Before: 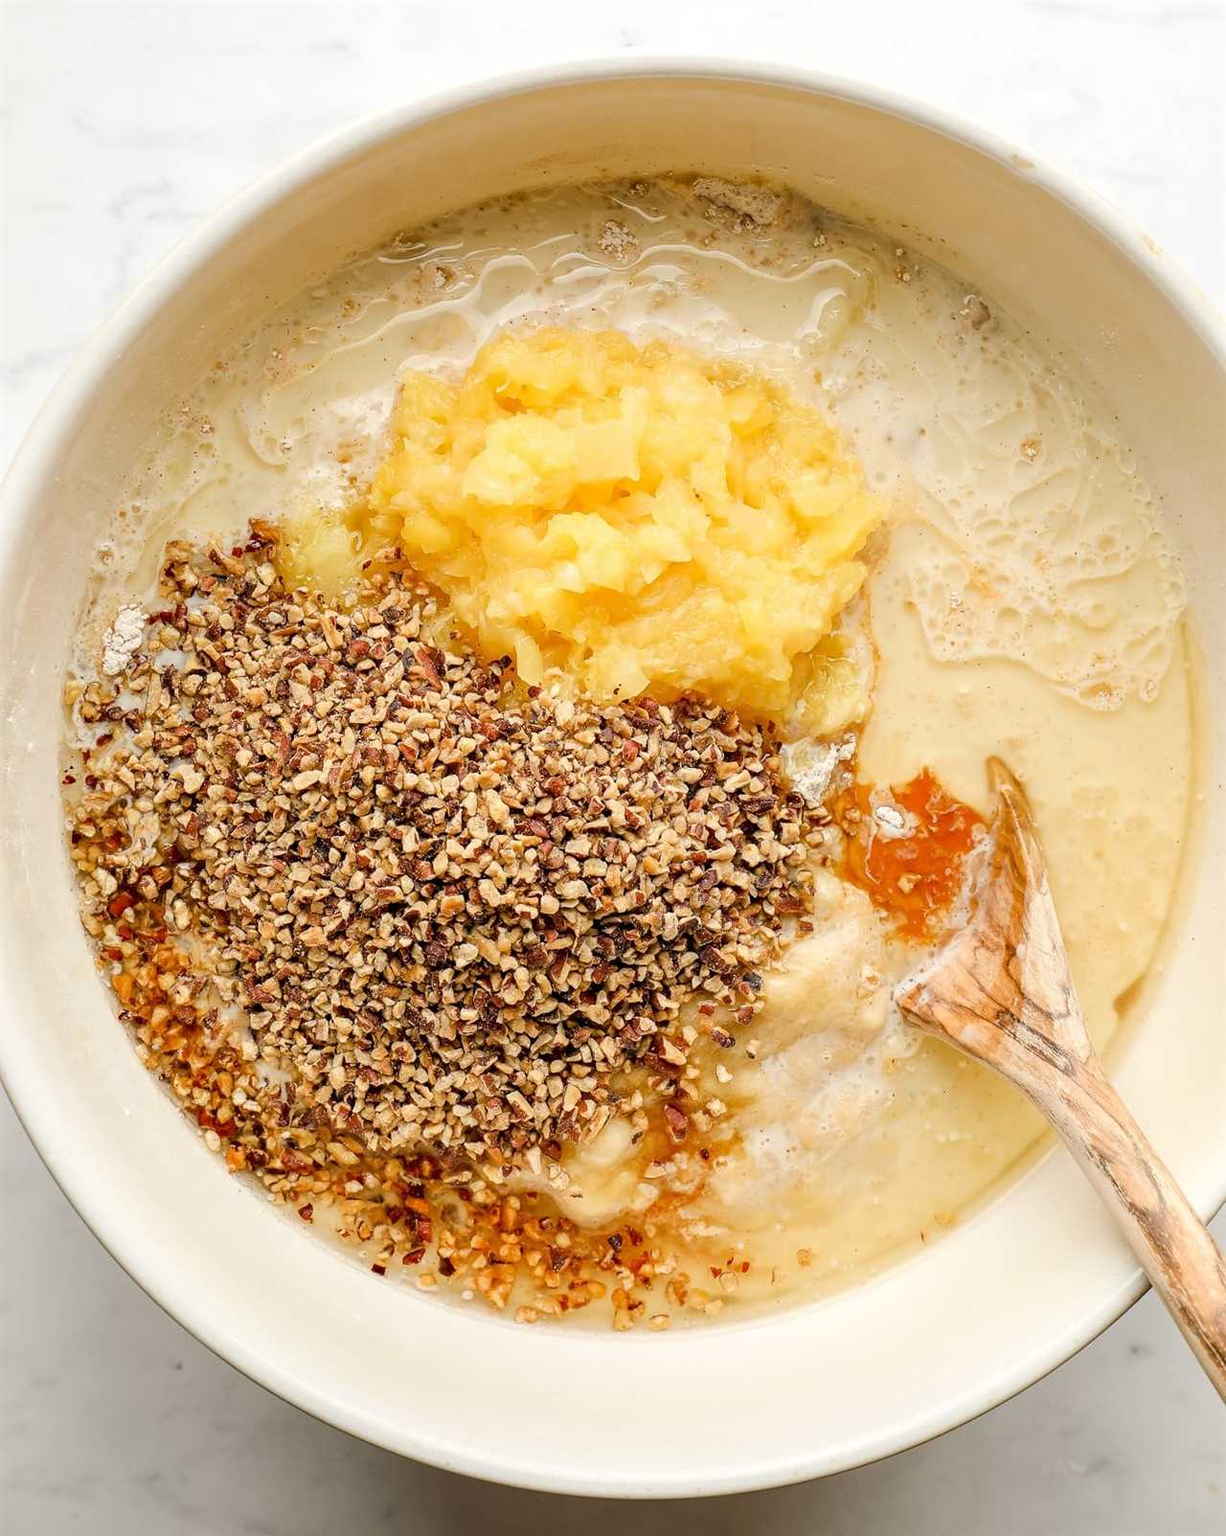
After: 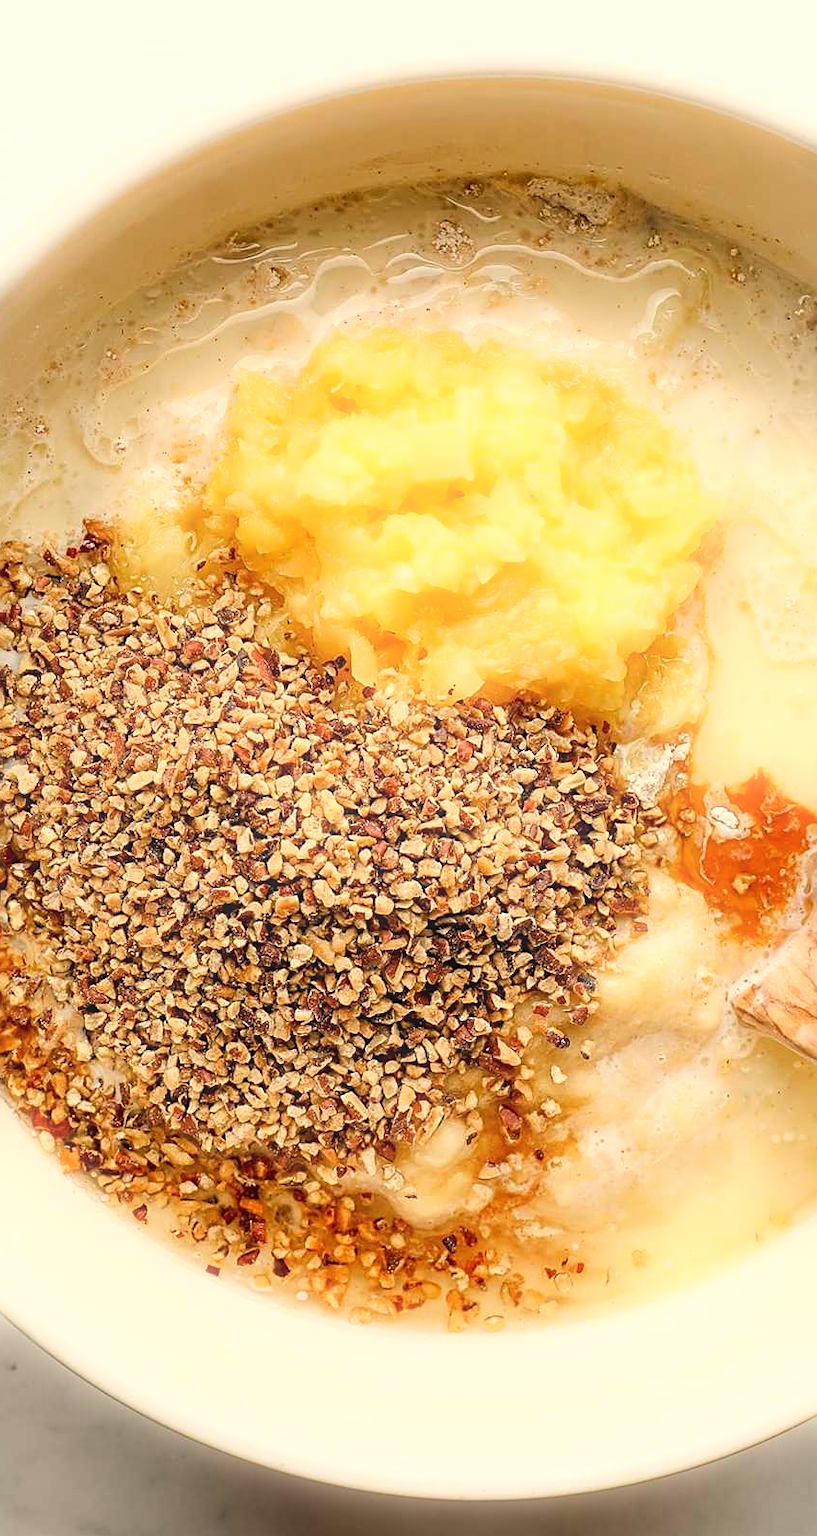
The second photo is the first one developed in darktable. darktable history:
white balance: red 1.045, blue 0.932
sharpen: on, module defaults
bloom: size 5%, threshold 95%, strength 15%
crop and rotate: left 13.537%, right 19.796%
